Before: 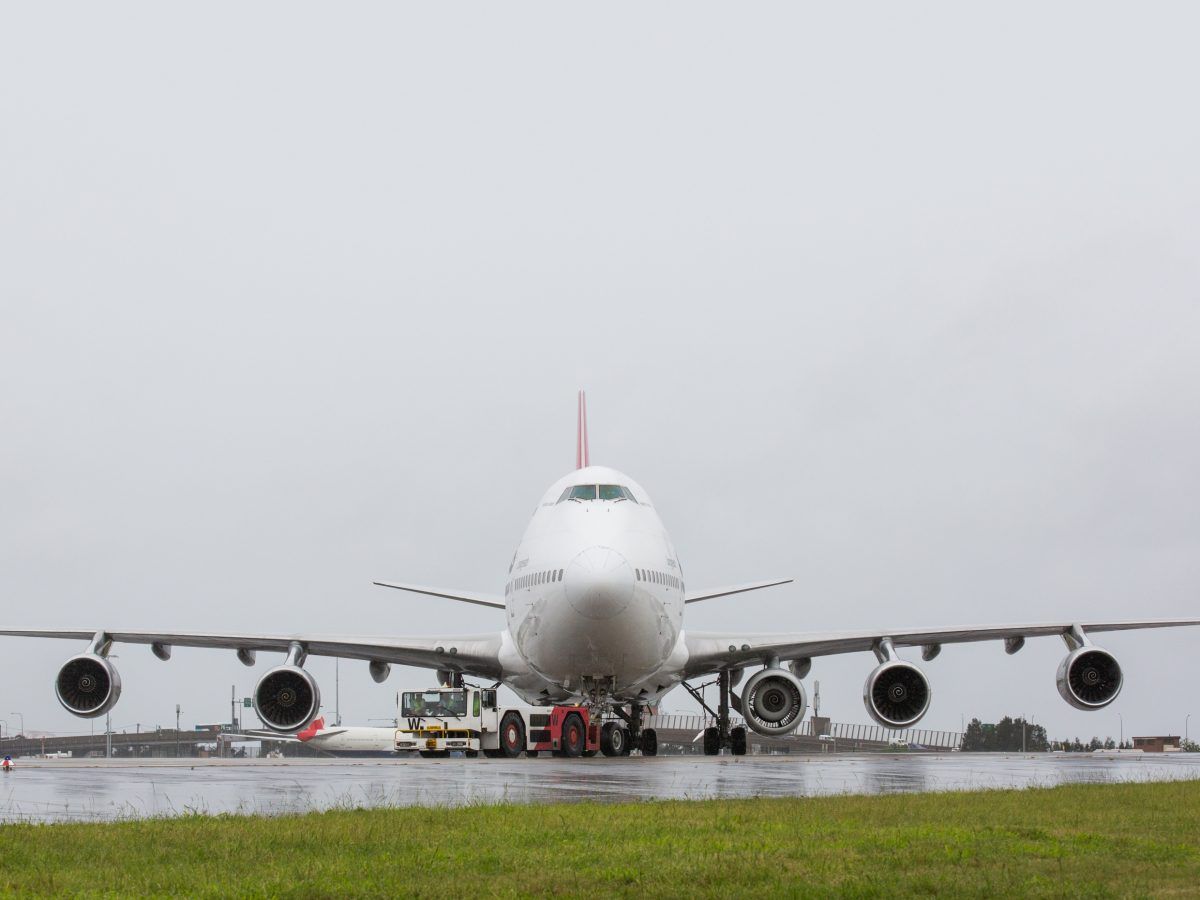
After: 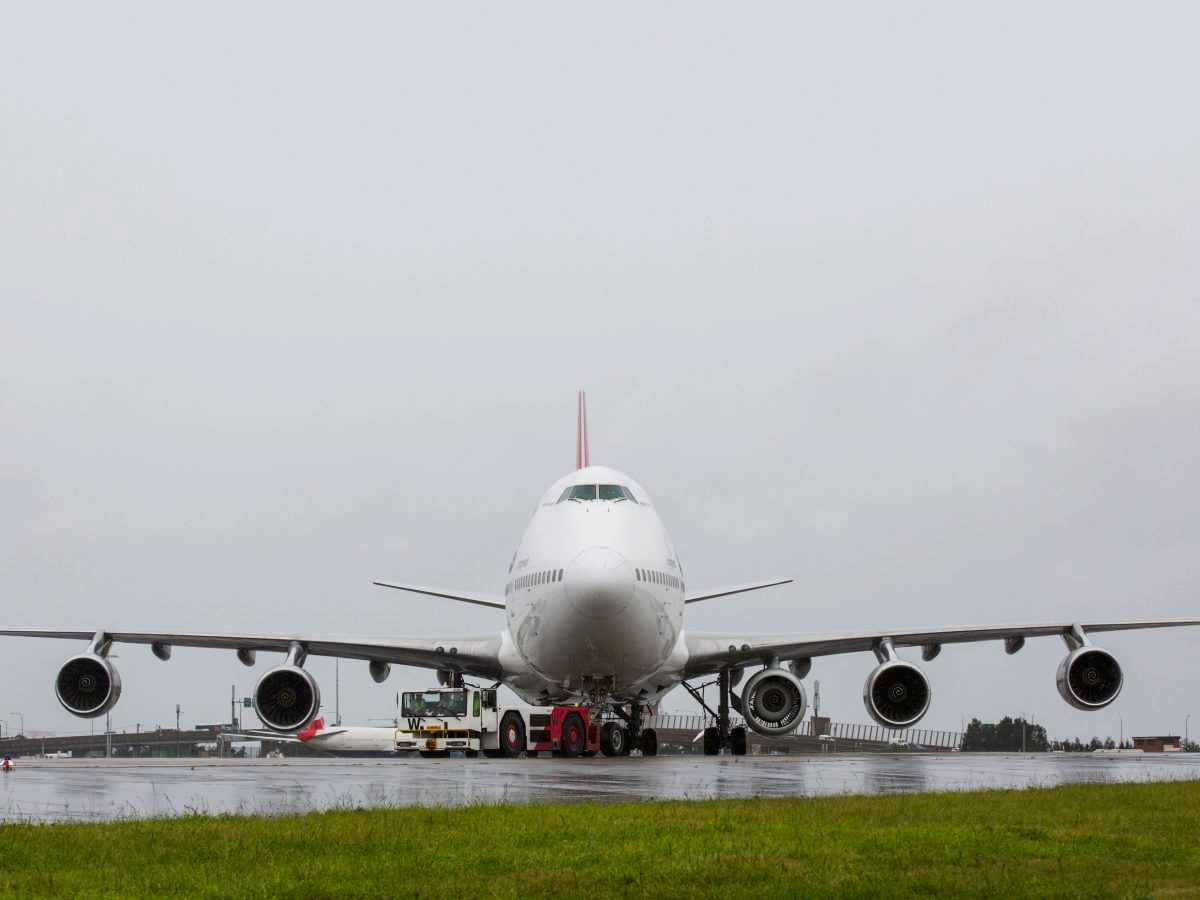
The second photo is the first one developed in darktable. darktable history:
contrast brightness saturation: contrast 0.069, brightness -0.141, saturation 0.11
